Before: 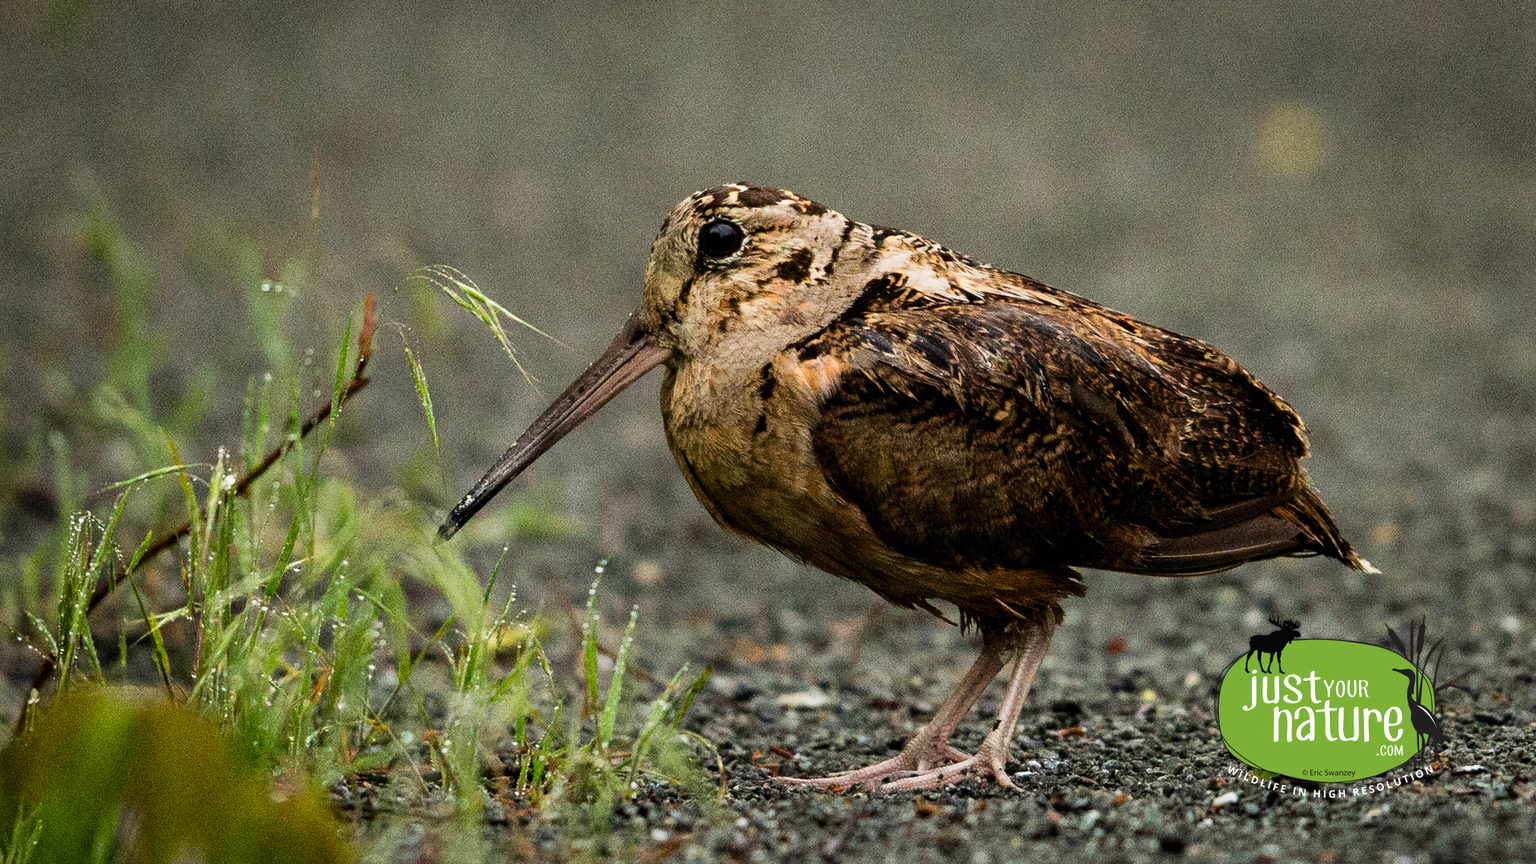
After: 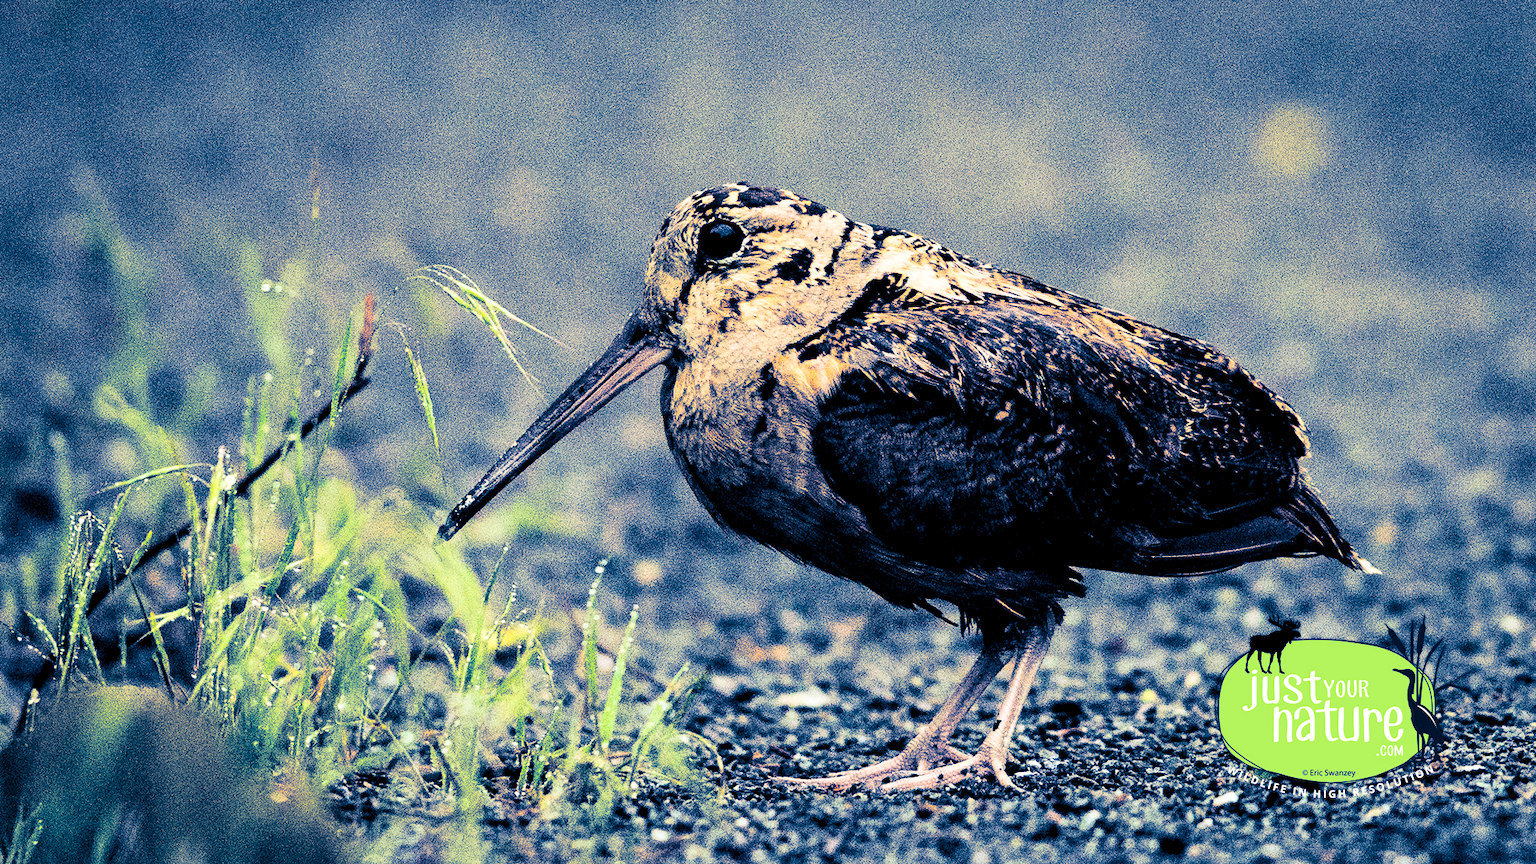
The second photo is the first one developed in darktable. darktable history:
split-toning: shadows › hue 226.8°, shadows › saturation 1, highlights › saturation 0, balance -61.41
white balance: emerald 1
rgb levels: preserve colors sum RGB, levels [[0.038, 0.433, 0.934], [0, 0.5, 1], [0, 0.5, 1]]
contrast brightness saturation: contrast 0.28
exposure: black level correction 0, exposure 0.7 EV, compensate exposure bias true, compensate highlight preservation false
